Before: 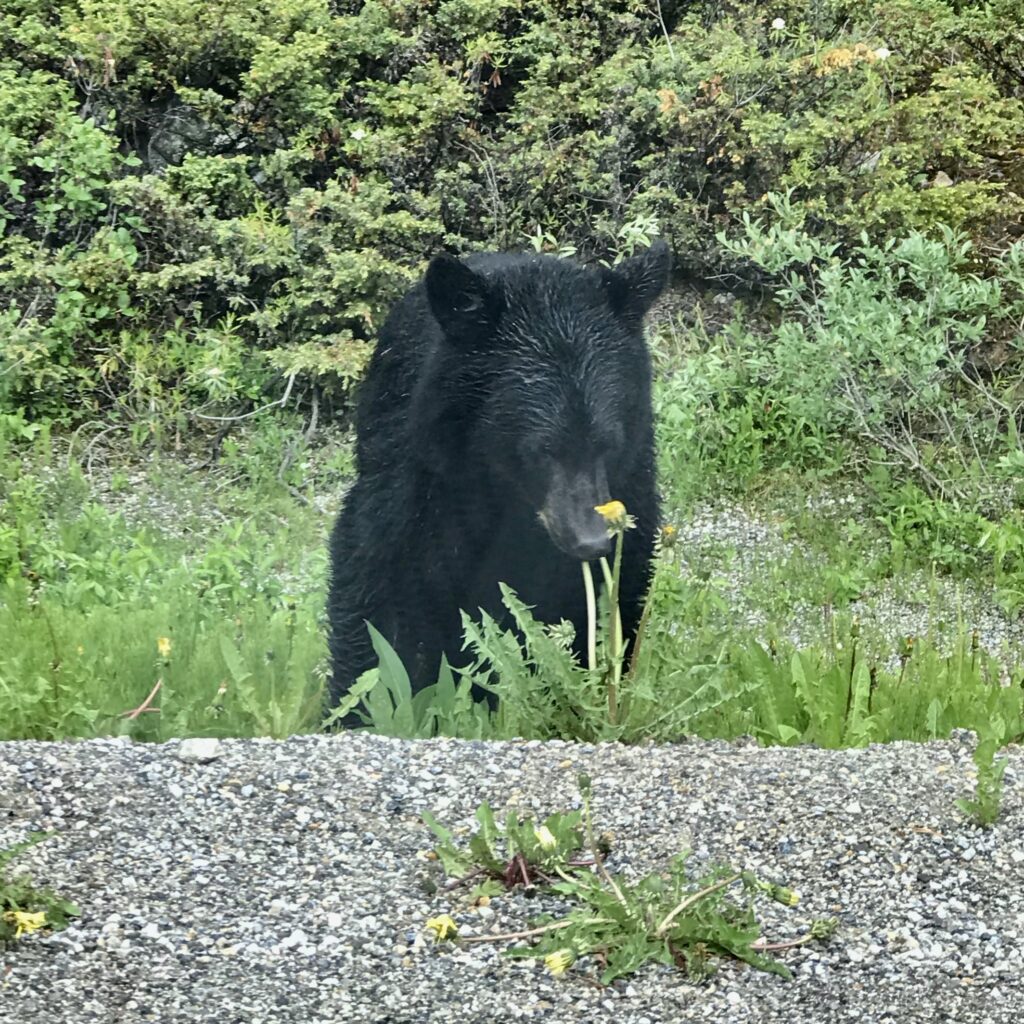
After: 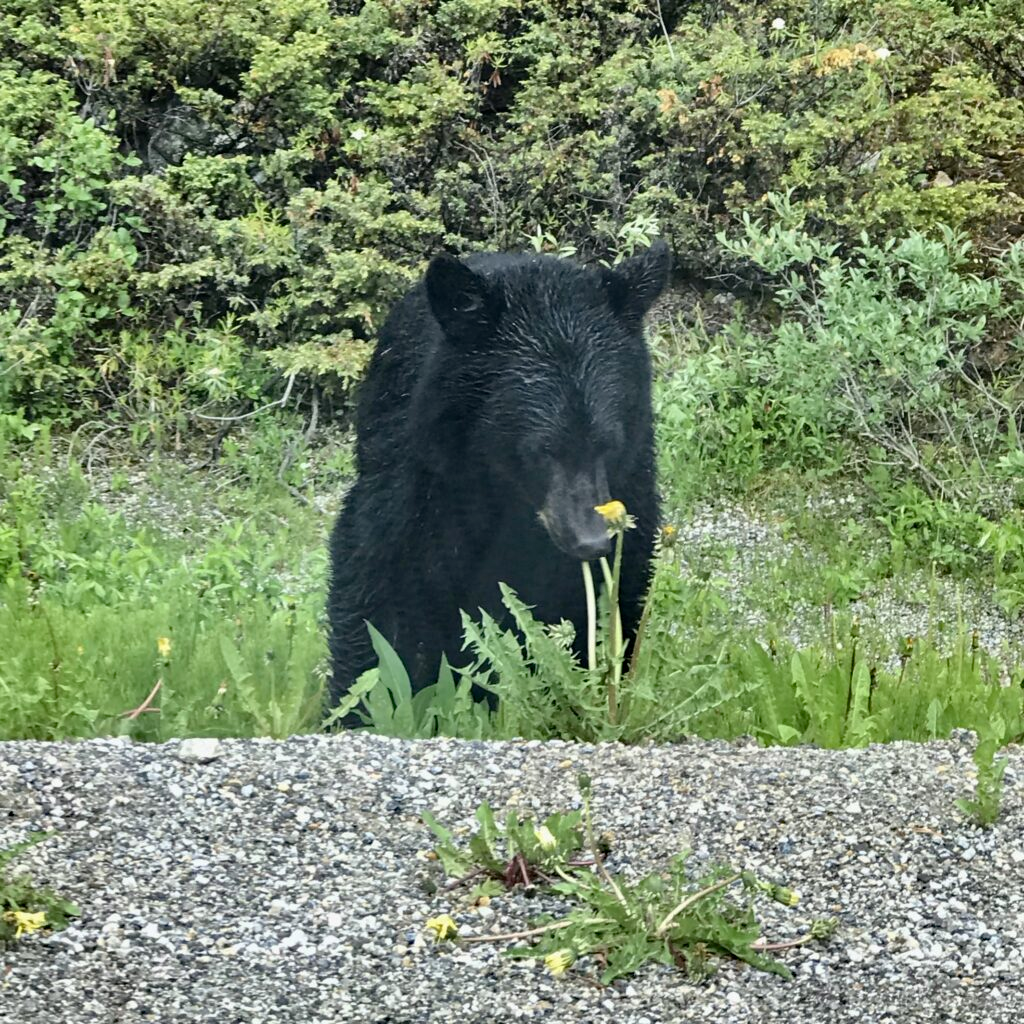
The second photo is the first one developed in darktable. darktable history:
haze removal: compatibility mode true, adaptive false
exposure: exposure 0.02 EV, compensate highlight preservation false
